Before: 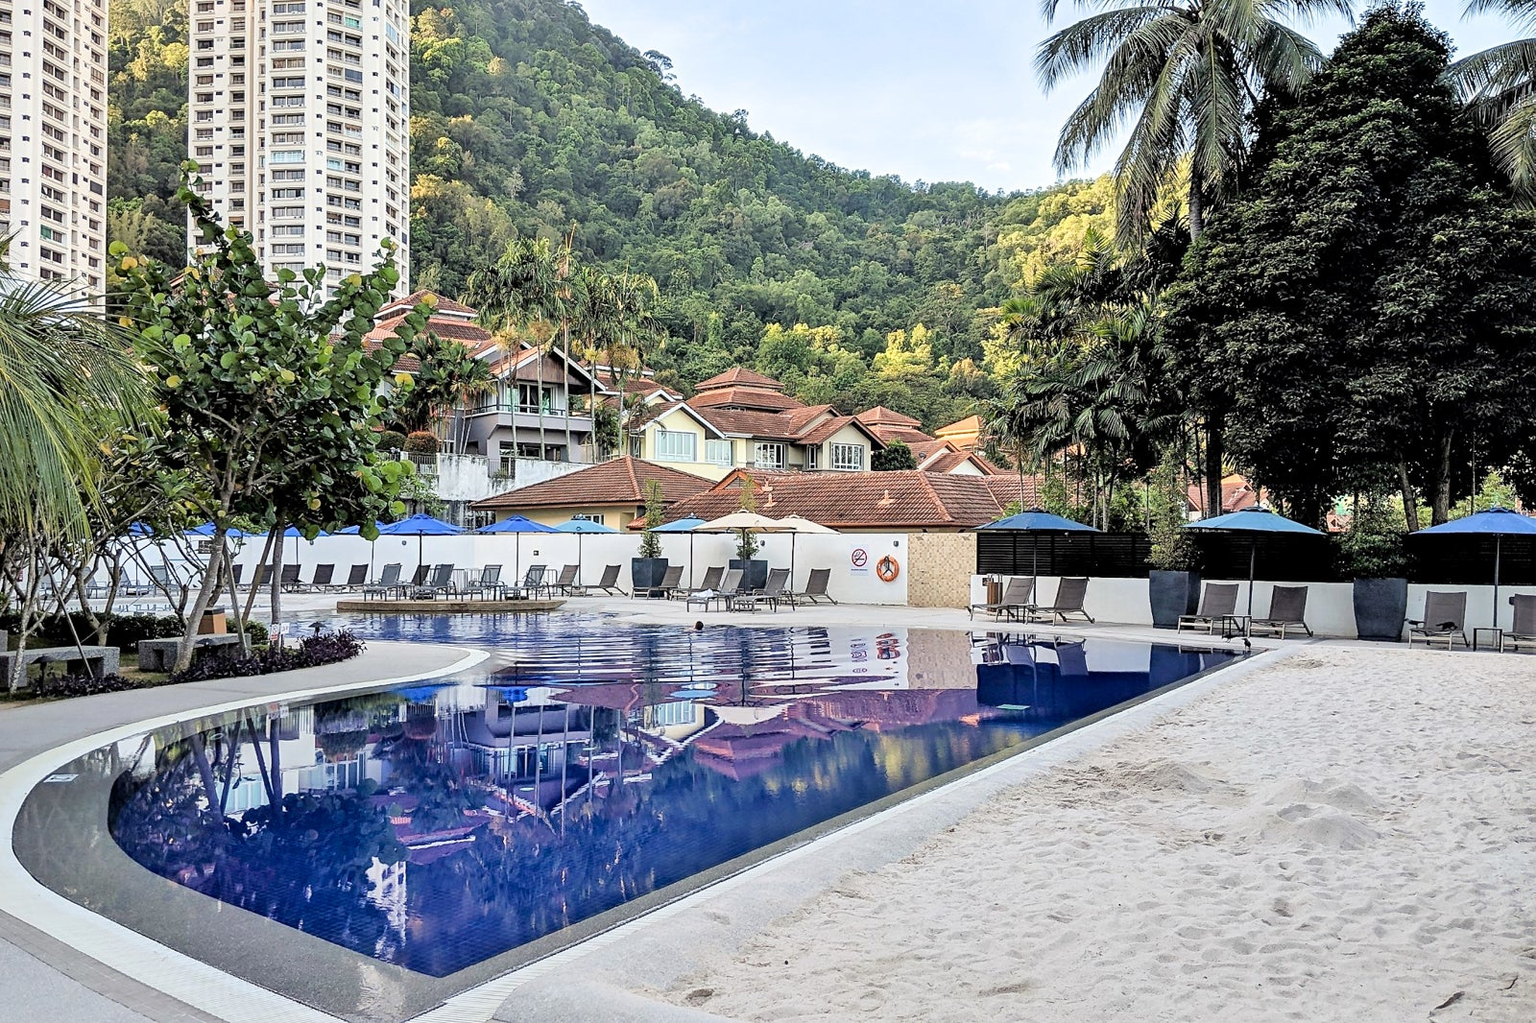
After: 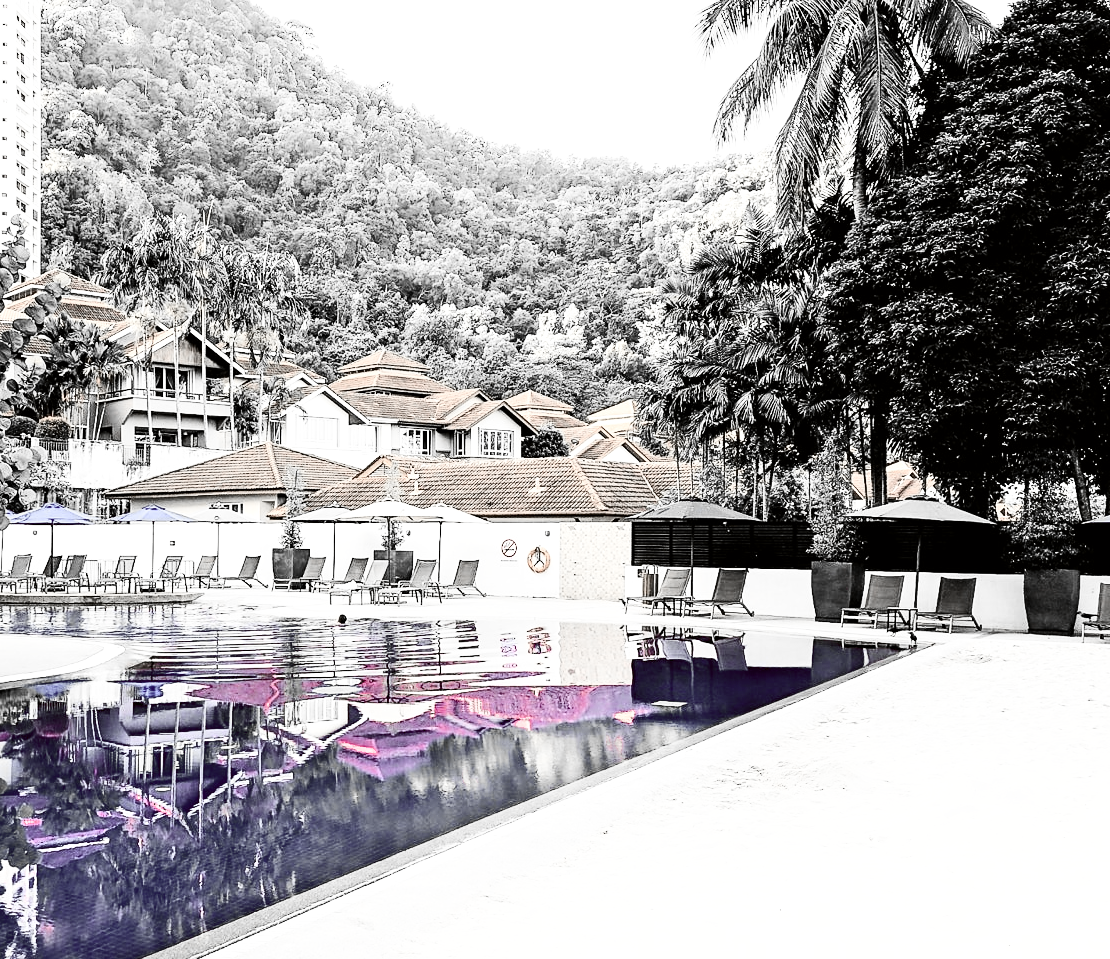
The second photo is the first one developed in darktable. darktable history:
crop and rotate: left 24.169%, top 3.156%, right 6.419%, bottom 6.831%
contrast equalizer: octaves 7, y [[0.509, 0.514, 0.523, 0.542, 0.578, 0.603], [0.5 ×6], [0.509, 0.514, 0.523, 0.542, 0.578, 0.603], [0.001, 0.002, 0.003, 0.005, 0.01, 0.013], [0.001, 0.002, 0.003, 0.005, 0.01, 0.013]], mix 0.271
shadows and highlights: shadows -53.33, highlights 84.99, soften with gaussian
contrast brightness saturation: contrast 0.387, brightness 0.104
tone equalizer: -8 EV -0.397 EV, -7 EV -0.401 EV, -6 EV -0.31 EV, -5 EV -0.242 EV, -3 EV 0.23 EV, -2 EV 0.362 EV, -1 EV 0.397 EV, +0 EV 0.438 EV
color correction: highlights a* -1.3, highlights b* 10.43, shadows a* 0.492, shadows b* 19.23
color zones: curves: ch0 [(0, 0.278) (0.143, 0.5) (0.286, 0.5) (0.429, 0.5) (0.571, 0.5) (0.714, 0.5) (0.857, 0.5) (1, 0.5)]; ch1 [(0, 1) (0.143, 0.165) (0.286, 0) (0.429, 0) (0.571, 0) (0.714, 0) (0.857, 0.5) (1, 0.5)]; ch2 [(0, 0.508) (0.143, 0.5) (0.286, 0.5) (0.429, 0.5) (0.571, 0.5) (0.714, 0.5) (0.857, 0.5) (1, 0.5)]
